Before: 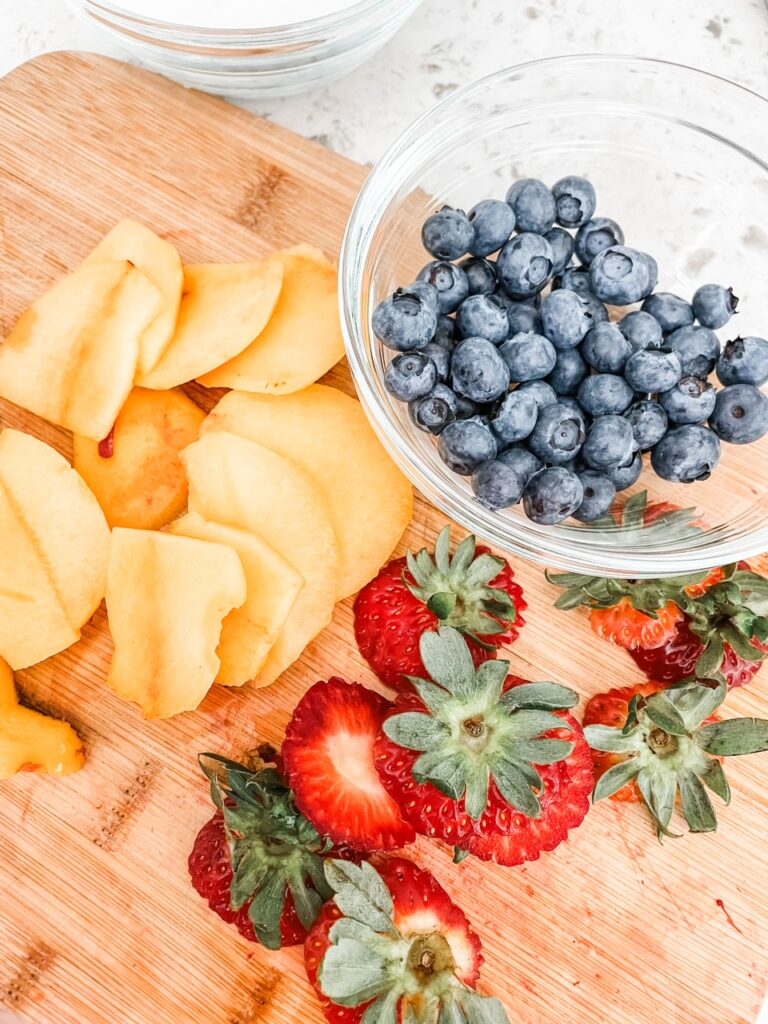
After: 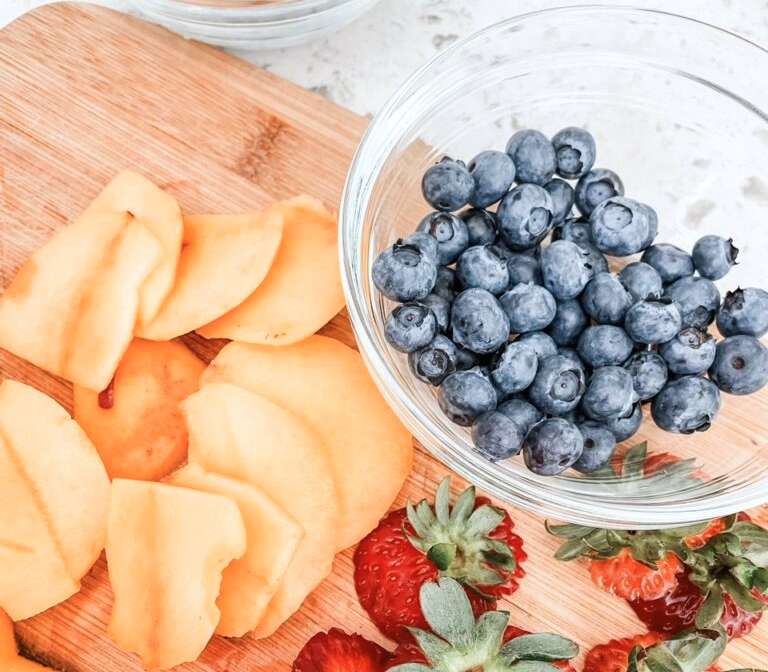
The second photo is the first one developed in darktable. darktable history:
crop and rotate: top 4.848%, bottom 29.503%
white balance: red 0.988, blue 1.017
color zones: curves: ch1 [(0, 0.455) (0.063, 0.455) (0.286, 0.495) (0.429, 0.5) (0.571, 0.5) (0.714, 0.5) (0.857, 0.5) (1, 0.455)]; ch2 [(0, 0.532) (0.063, 0.521) (0.233, 0.447) (0.429, 0.489) (0.571, 0.5) (0.714, 0.5) (0.857, 0.5) (1, 0.532)]
